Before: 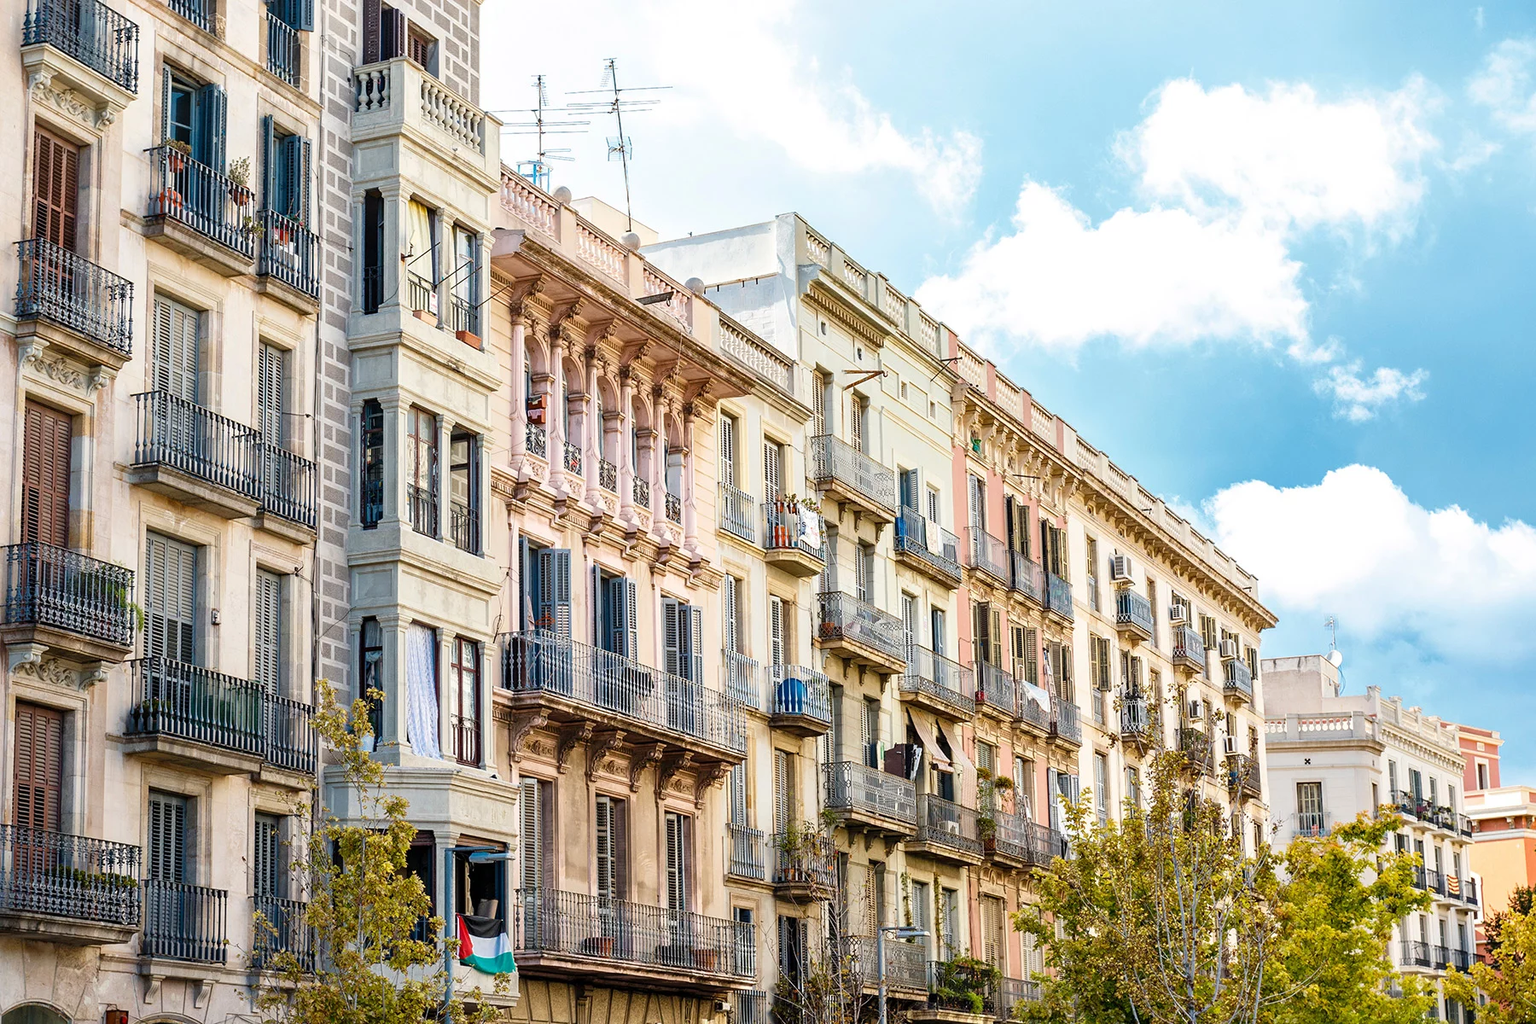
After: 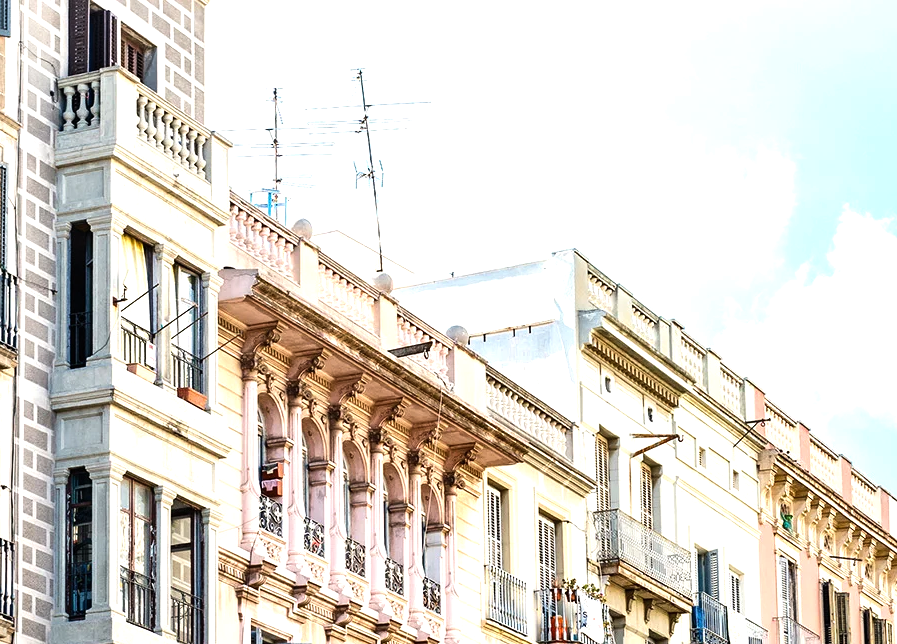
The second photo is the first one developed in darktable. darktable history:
tone equalizer: -8 EV -0.784 EV, -7 EV -0.72 EV, -6 EV -0.637 EV, -5 EV -0.374 EV, -3 EV 0.367 EV, -2 EV 0.6 EV, -1 EV 0.679 EV, +0 EV 0.723 EV, edges refinement/feathering 500, mask exposure compensation -1.57 EV, preserve details no
crop: left 19.881%, right 30.281%, bottom 46.291%
